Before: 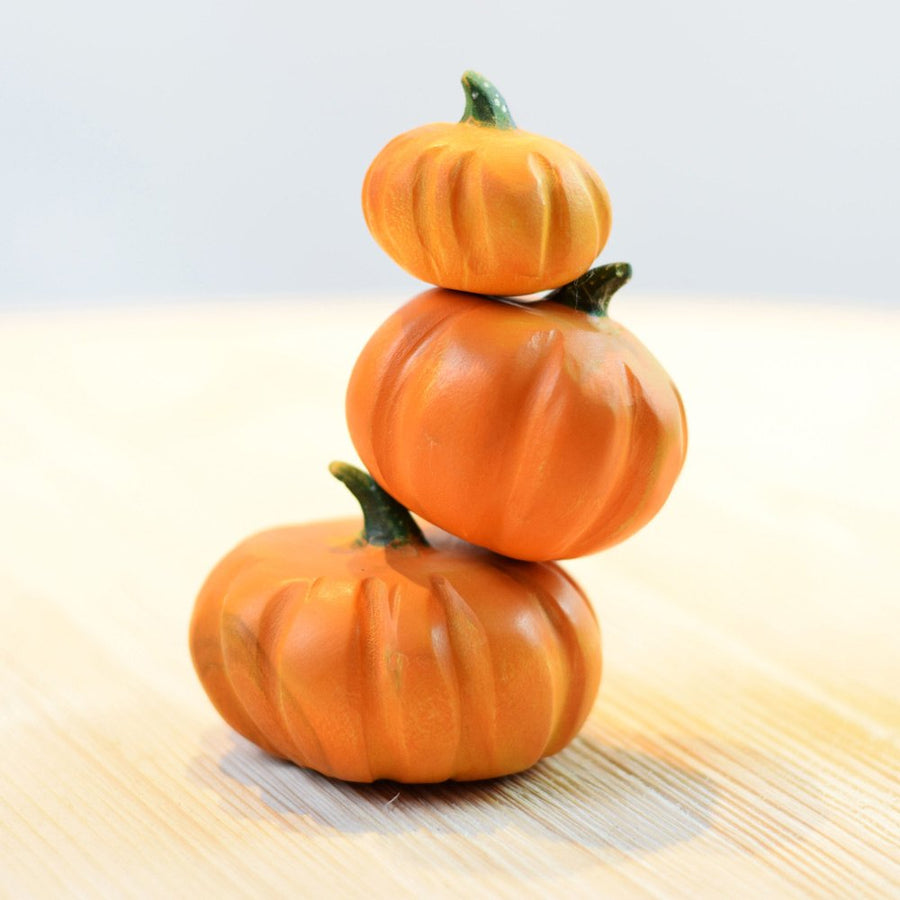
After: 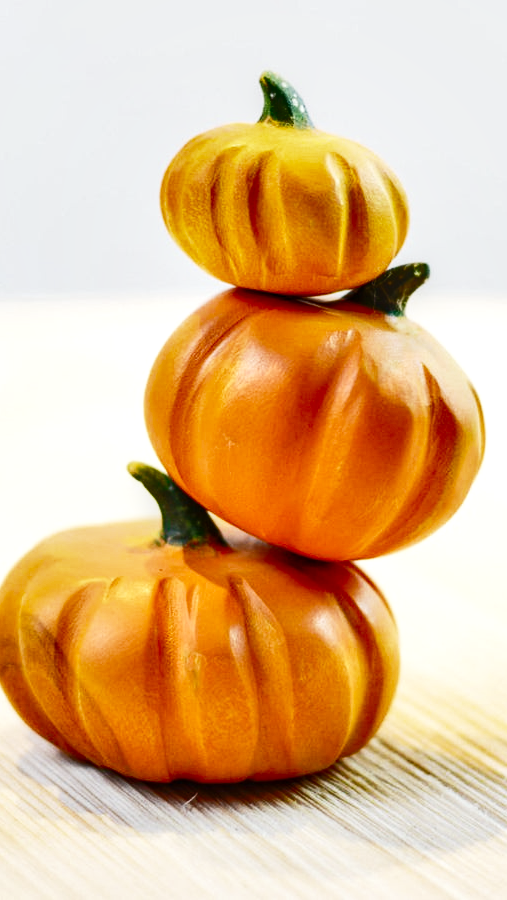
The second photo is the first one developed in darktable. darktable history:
base curve: curves: ch0 [(0, 0) (0.028, 0.03) (0.121, 0.232) (0.46, 0.748) (0.859, 0.968) (1, 1)], preserve colors none
shadows and highlights: shadows 76.03, highlights -61.01, soften with gaussian
crop and rotate: left 22.462%, right 21.129%
local contrast: on, module defaults
